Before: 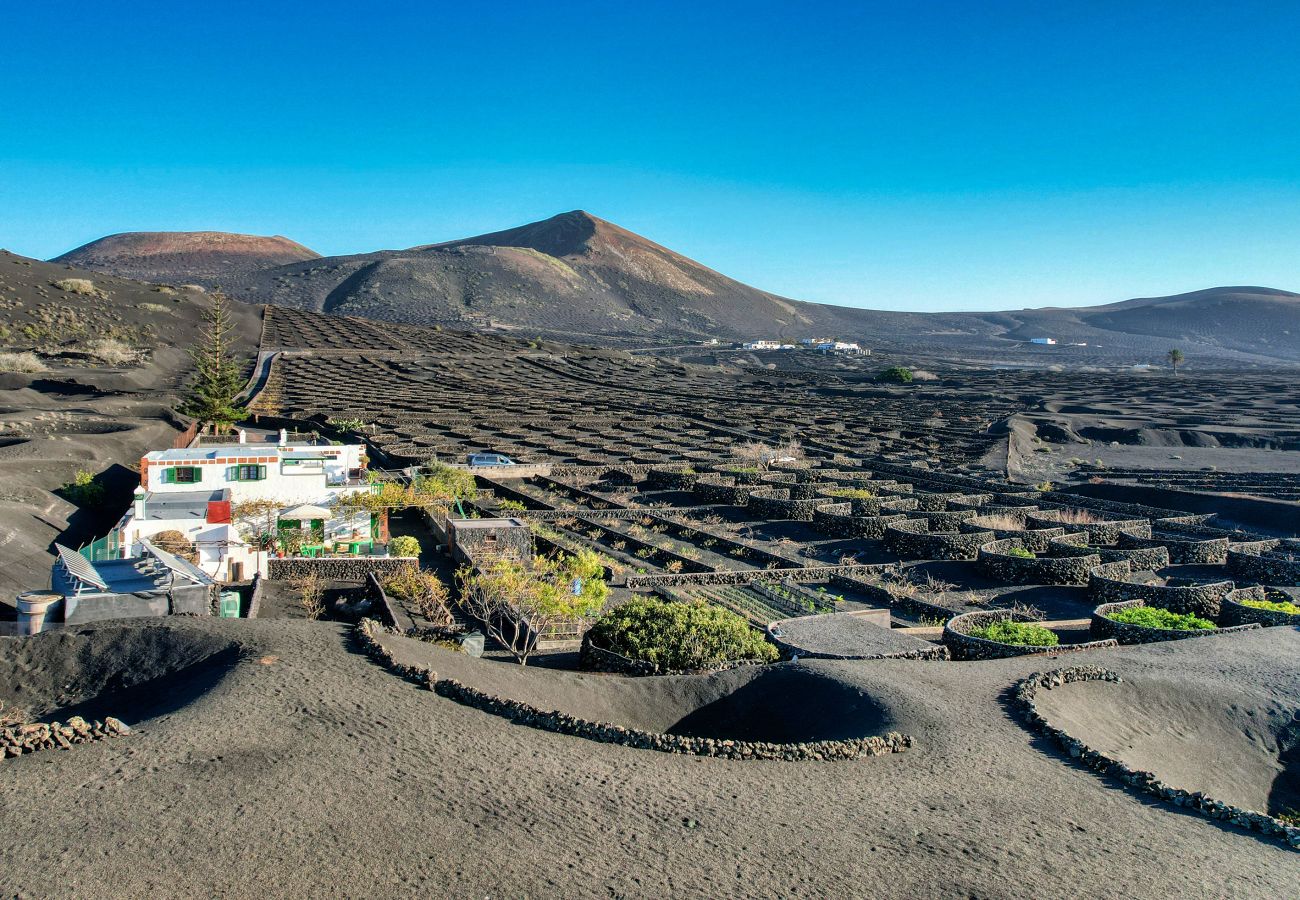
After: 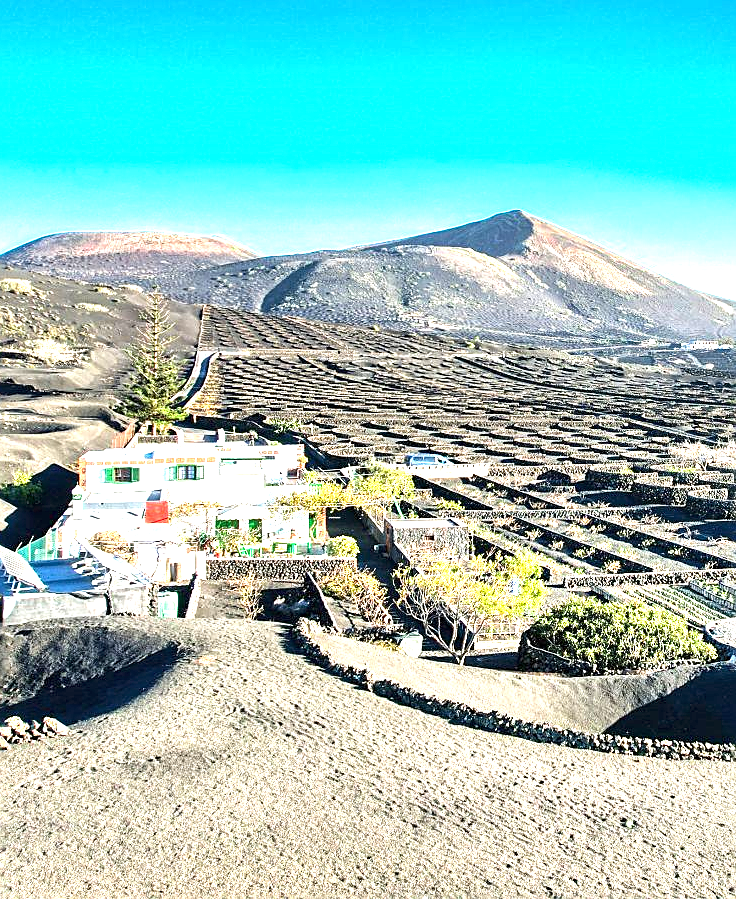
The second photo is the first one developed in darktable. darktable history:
exposure: black level correction 0, exposure 1.939 EV, compensate exposure bias true, compensate highlight preservation false
sharpen: on, module defaults
crop: left 4.777%, right 38.583%
